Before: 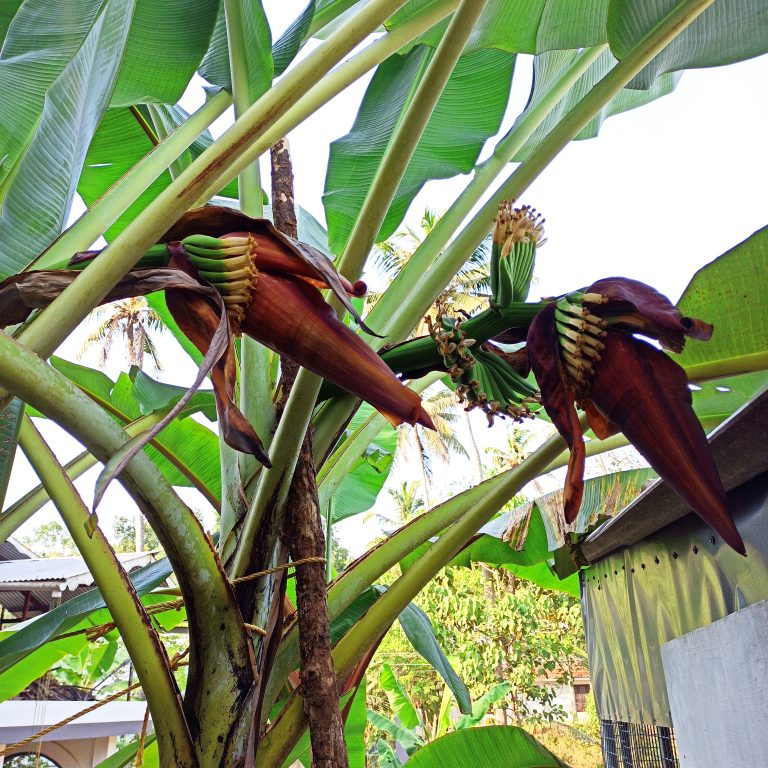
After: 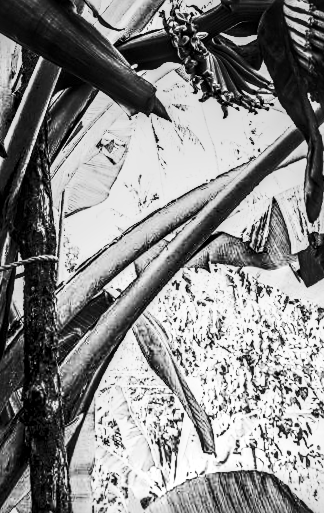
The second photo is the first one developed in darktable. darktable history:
rotate and perspective: rotation 0.72°, lens shift (vertical) -0.352, lens shift (horizontal) -0.051, crop left 0.152, crop right 0.859, crop top 0.019, crop bottom 0.964
crop and rotate: left 29.237%, top 31.152%, right 19.807%
monochrome: a -71.75, b 75.82
vignetting: fall-off start 91.19%
contrast brightness saturation: contrast 0.93, brightness 0.2
sharpen: on, module defaults
local contrast: highlights 12%, shadows 38%, detail 183%, midtone range 0.471
shadows and highlights: low approximation 0.01, soften with gaussian
